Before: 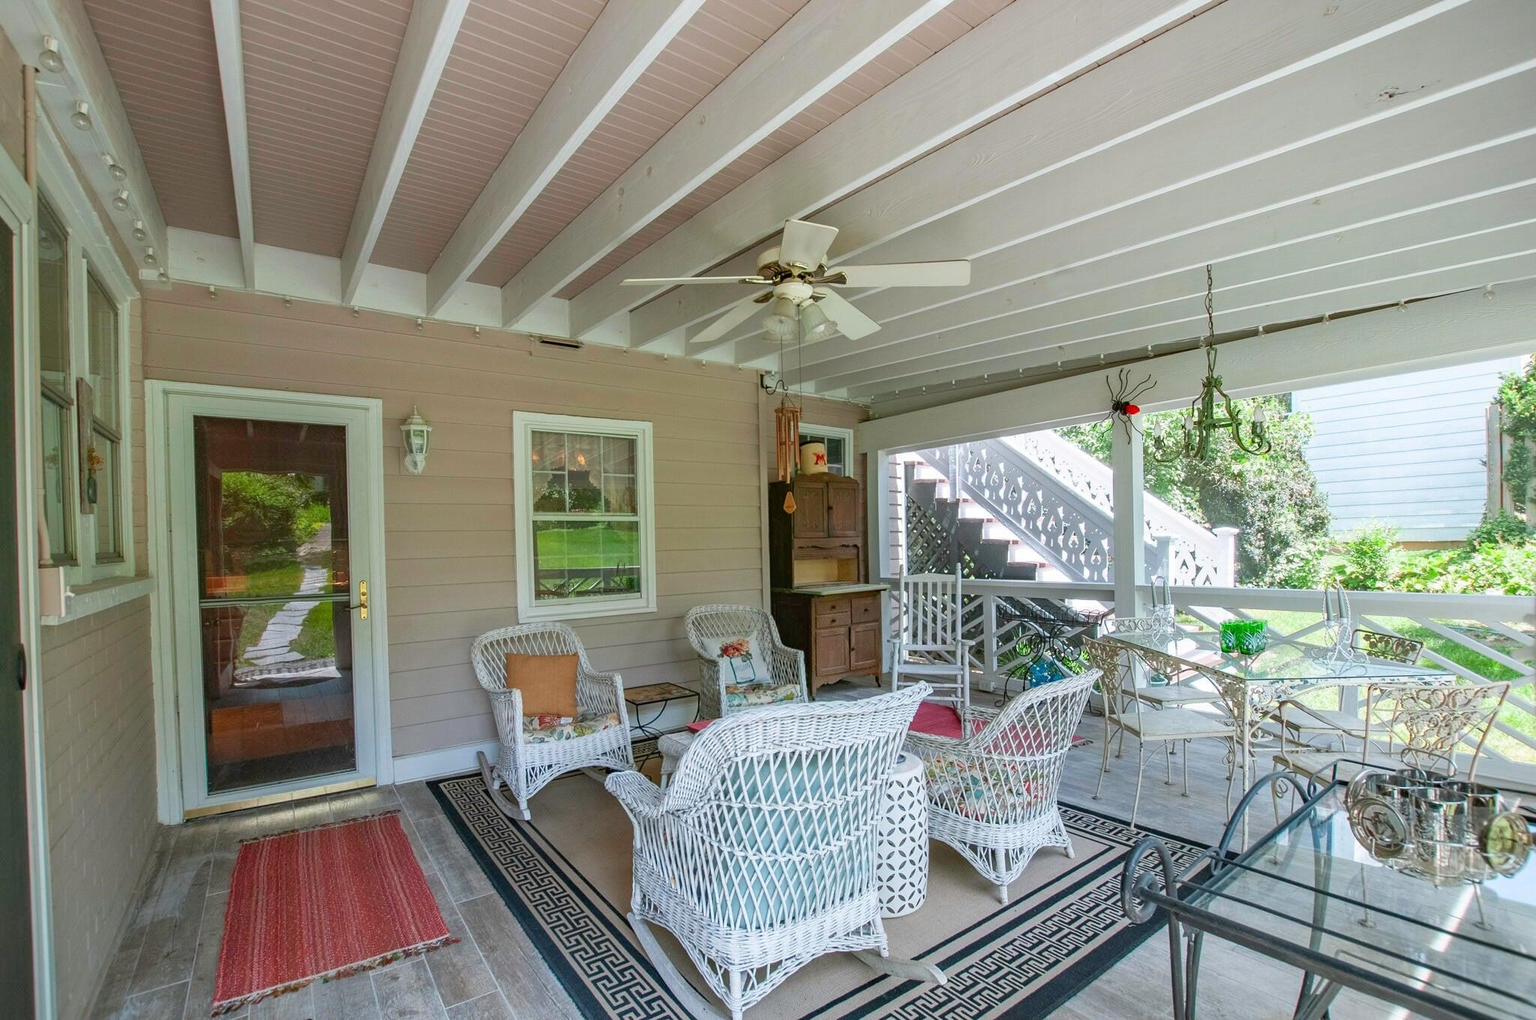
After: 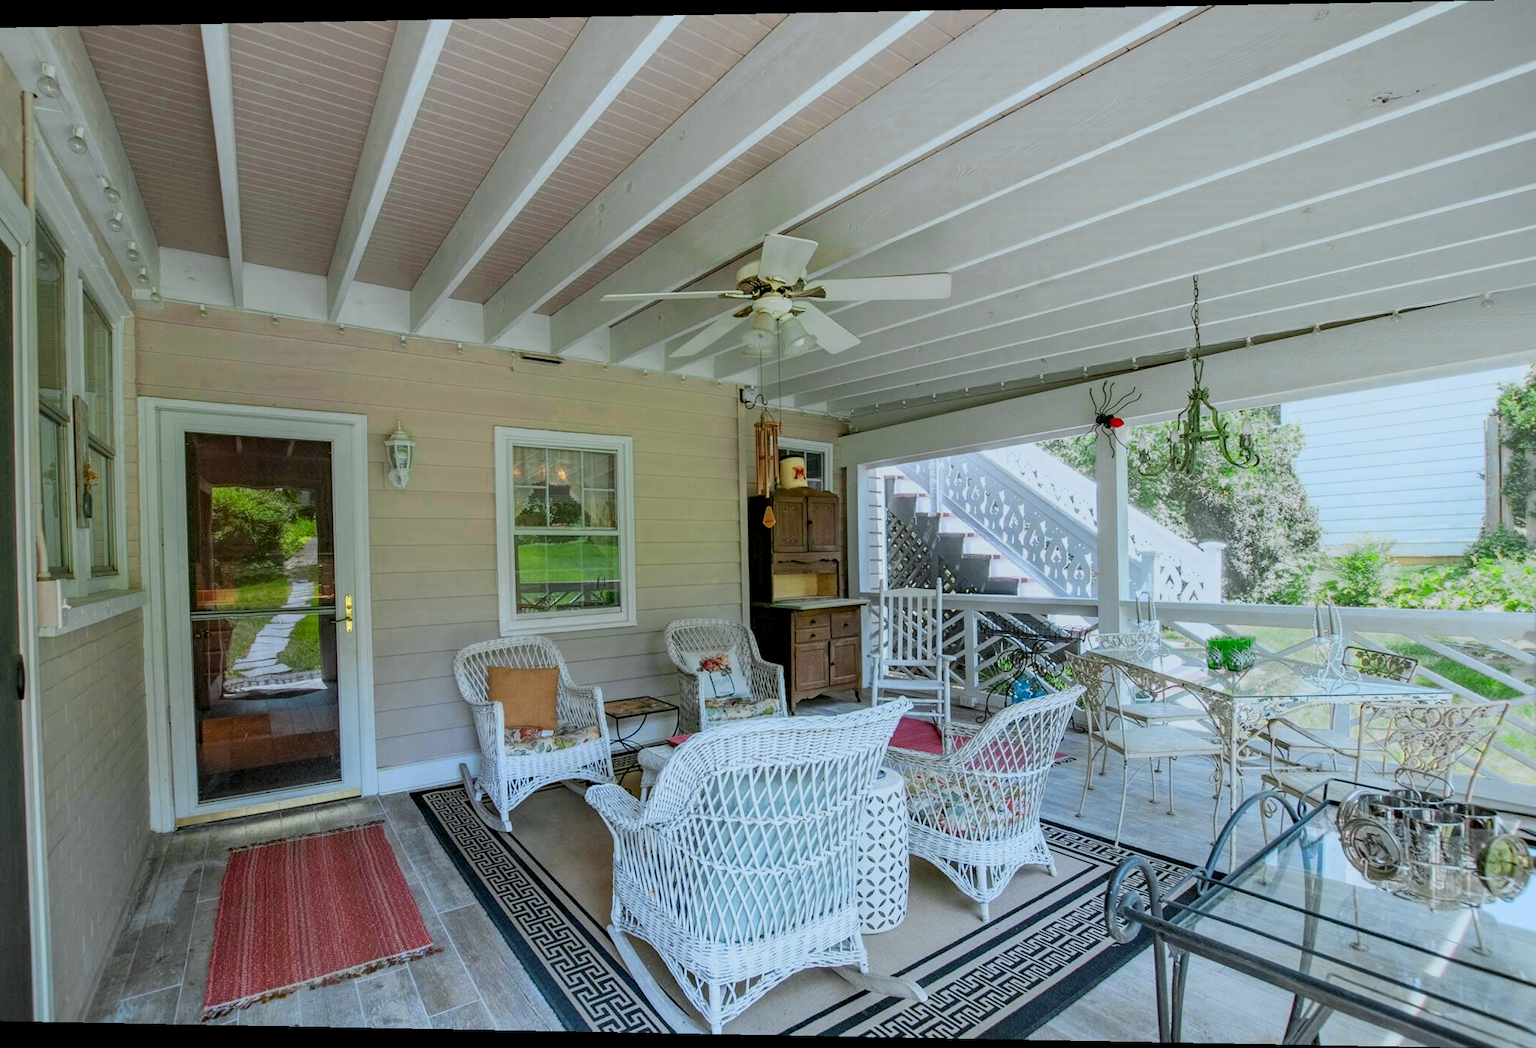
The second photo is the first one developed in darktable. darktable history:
rotate and perspective: lens shift (horizontal) -0.055, automatic cropping off
local contrast: highlights 100%, shadows 100%, detail 120%, midtone range 0.2
white balance: red 0.925, blue 1.046
filmic rgb: black relative exposure -7.65 EV, white relative exposure 4.56 EV, hardness 3.61, color science v6 (2022)
color zones: curves: ch0 [(0, 0.485) (0.178, 0.476) (0.261, 0.623) (0.411, 0.403) (0.708, 0.603) (0.934, 0.412)]; ch1 [(0.003, 0.485) (0.149, 0.496) (0.229, 0.584) (0.326, 0.551) (0.484, 0.262) (0.757, 0.643)]
